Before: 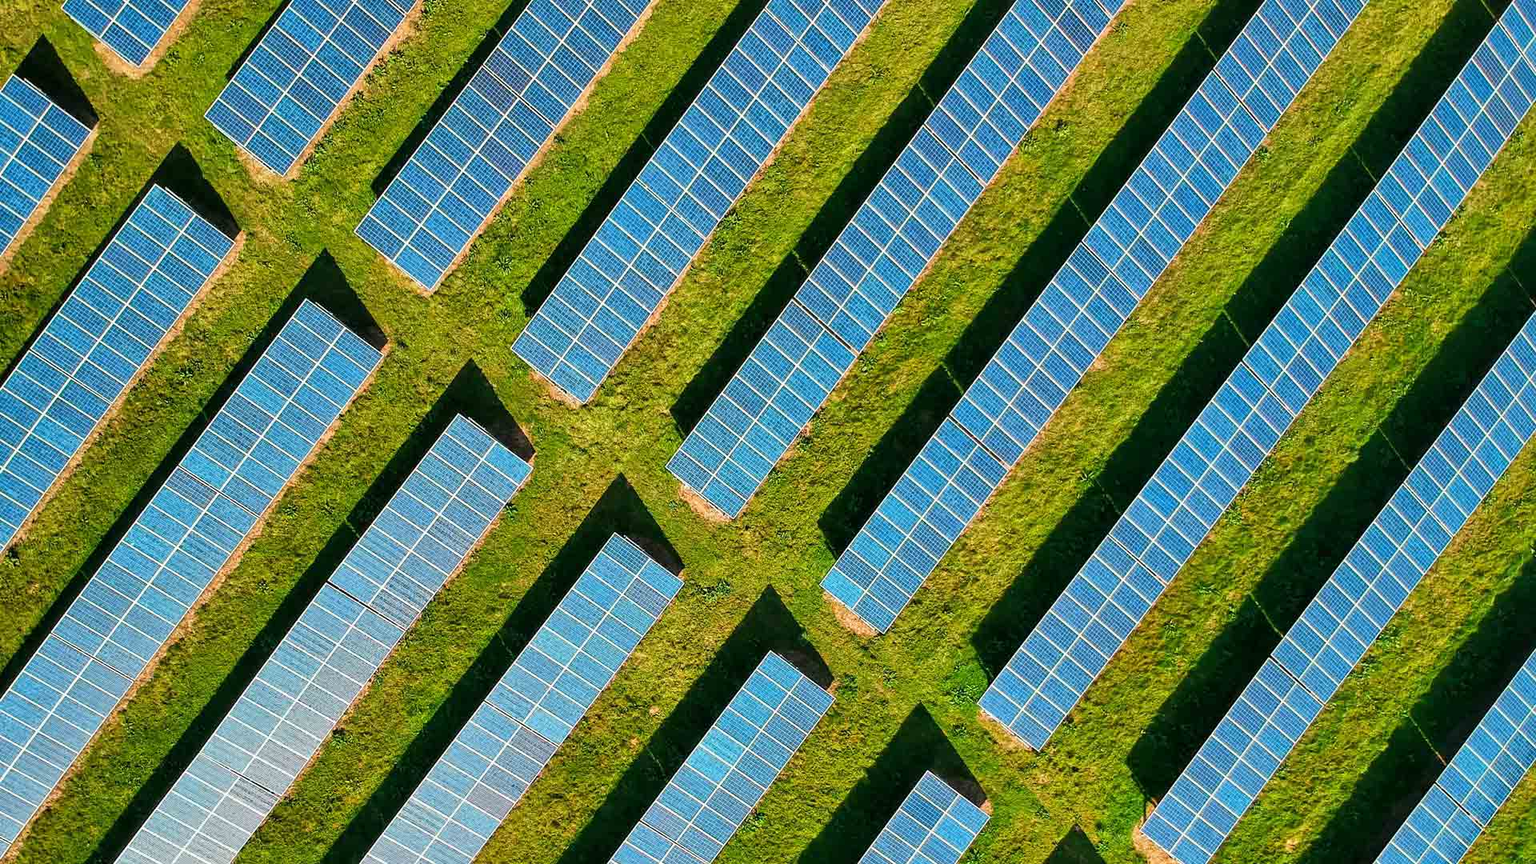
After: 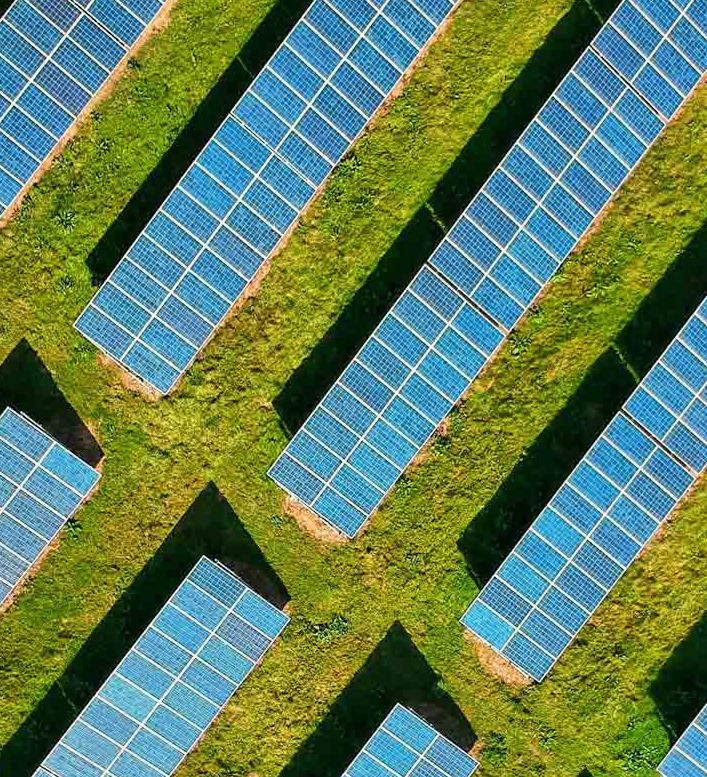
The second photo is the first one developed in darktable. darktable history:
crop and rotate: left 29.462%, top 10.275%, right 33.681%, bottom 17.695%
